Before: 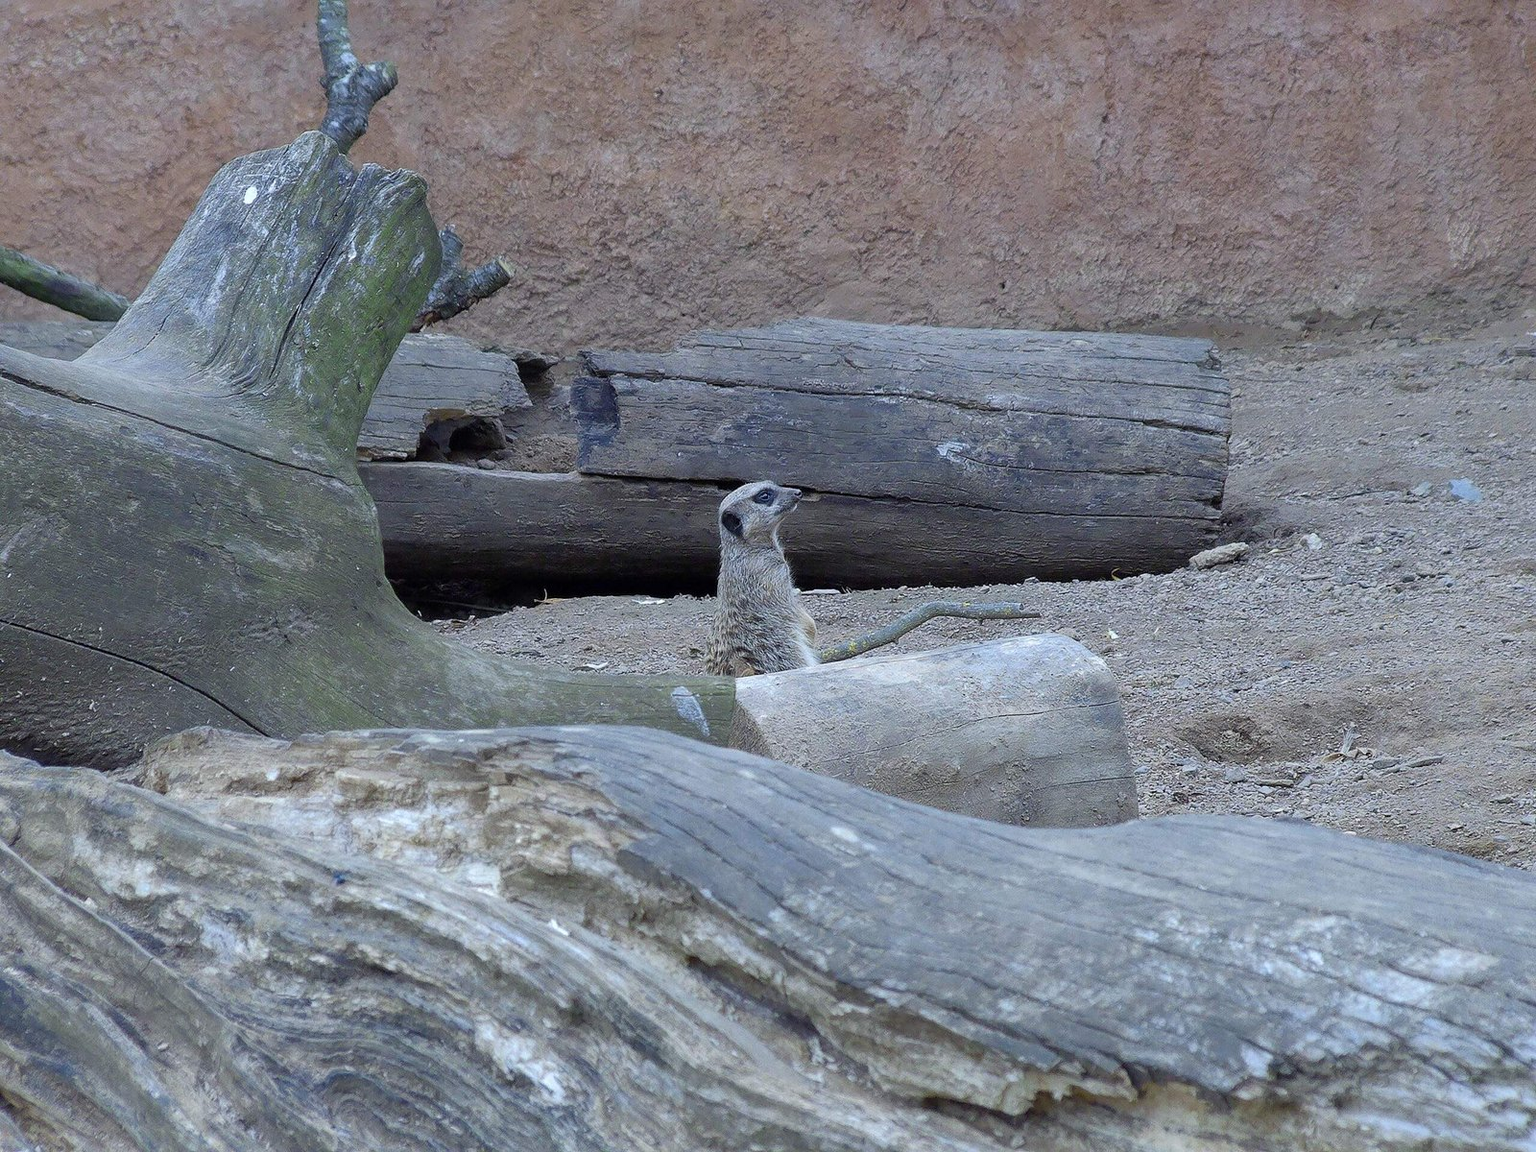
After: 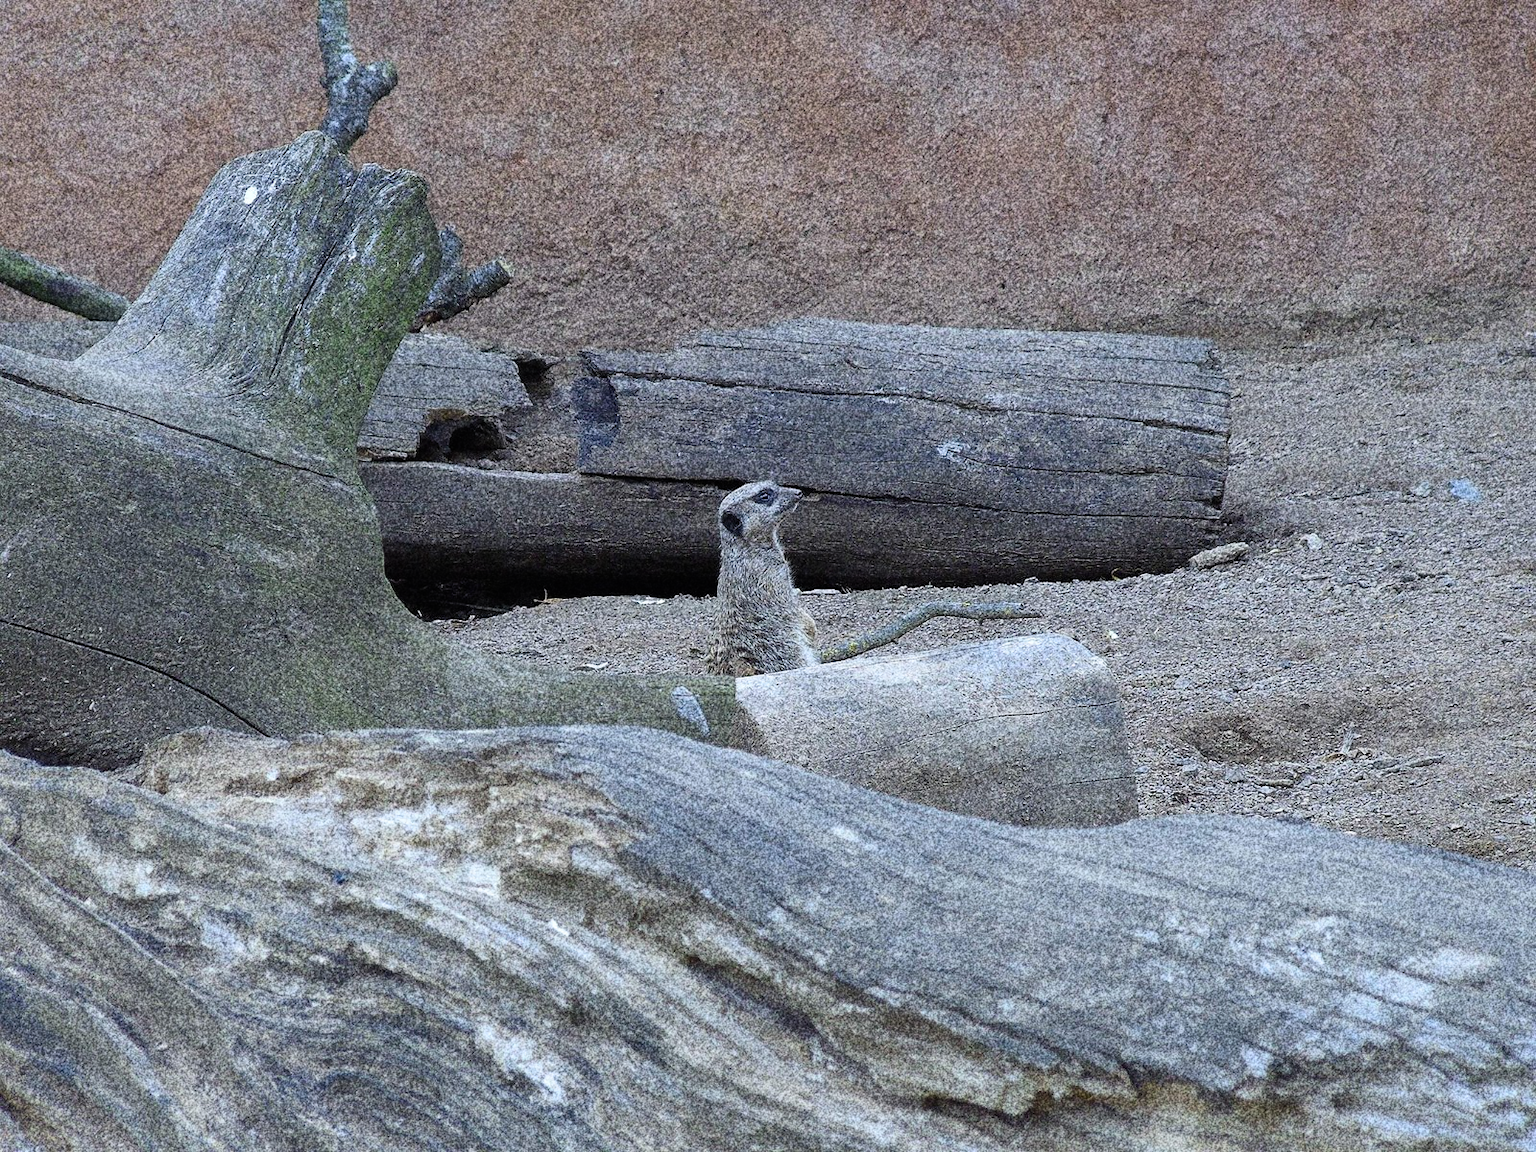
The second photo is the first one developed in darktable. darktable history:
filmic rgb: white relative exposure 2.45 EV, hardness 6.33
shadows and highlights: on, module defaults
exposure: black level correction -0.003, exposure 0.04 EV, compensate highlight preservation false
grain: coarseness 30.02 ISO, strength 100%
